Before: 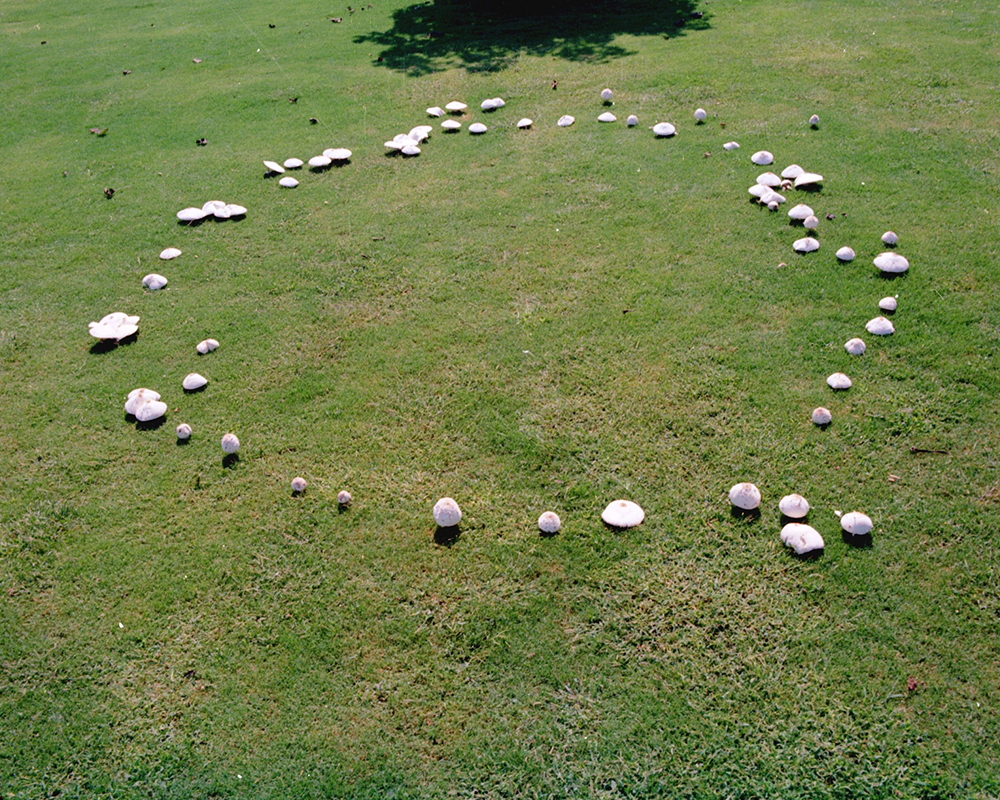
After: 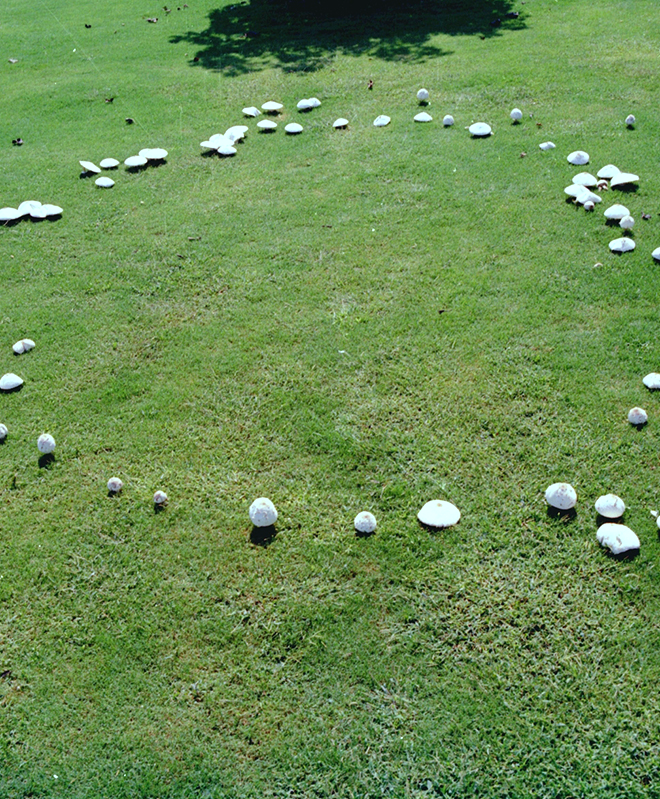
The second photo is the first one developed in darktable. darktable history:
color correction: highlights b* 3
color balance: mode lift, gamma, gain (sRGB), lift [0.997, 0.979, 1.021, 1.011], gamma [1, 1.084, 0.916, 0.998], gain [1, 0.87, 1.13, 1.101], contrast 4.55%, contrast fulcrum 38.24%, output saturation 104.09%
exposure: black level correction -0.001, exposure 0.08 EV, compensate highlight preservation false
tone equalizer: on, module defaults
crop and rotate: left 18.442%, right 15.508%
